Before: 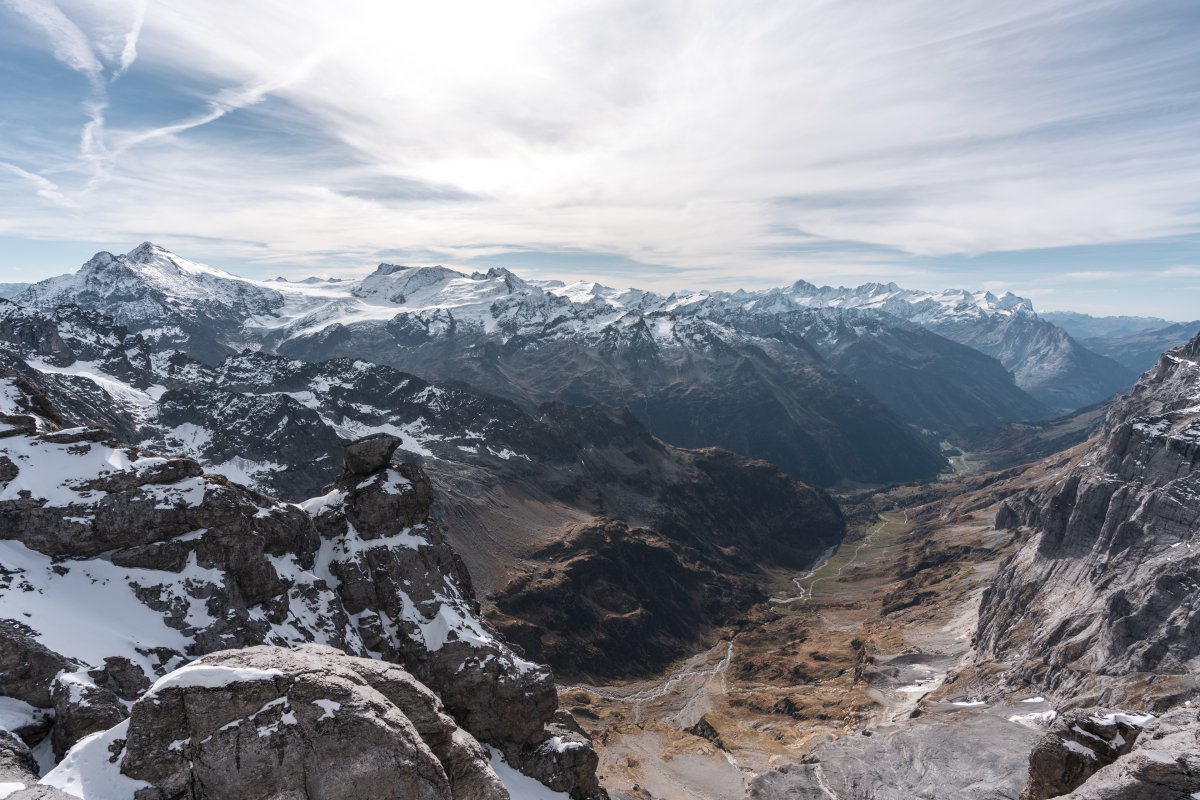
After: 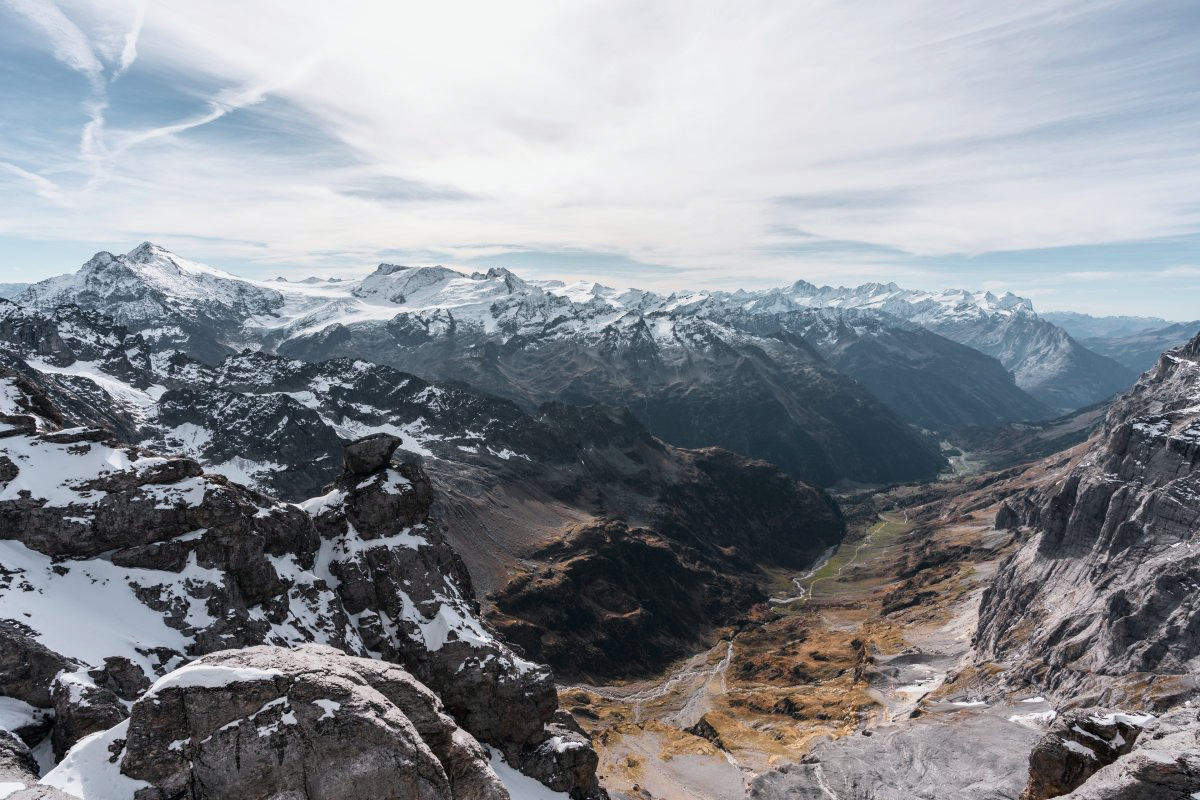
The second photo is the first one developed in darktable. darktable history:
tone curve: curves: ch0 [(0, 0) (0.058, 0.027) (0.214, 0.183) (0.304, 0.288) (0.522, 0.549) (0.658, 0.7) (0.741, 0.775) (0.844, 0.866) (0.986, 0.957)]; ch1 [(0, 0) (0.172, 0.123) (0.312, 0.296) (0.437, 0.429) (0.471, 0.469) (0.502, 0.5) (0.513, 0.515) (0.572, 0.603) (0.617, 0.653) (0.68, 0.724) (0.889, 0.924) (1, 1)]; ch2 [(0, 0) (0.411, 0.424) (0.489, 0.49) (0.502, 0.5) (0.517, 0.519) (0.549, 0.578) (0.604, 0.628) (0.693, 0.686) (1, 1)], color space Lab, independent channels, preserve colors none
